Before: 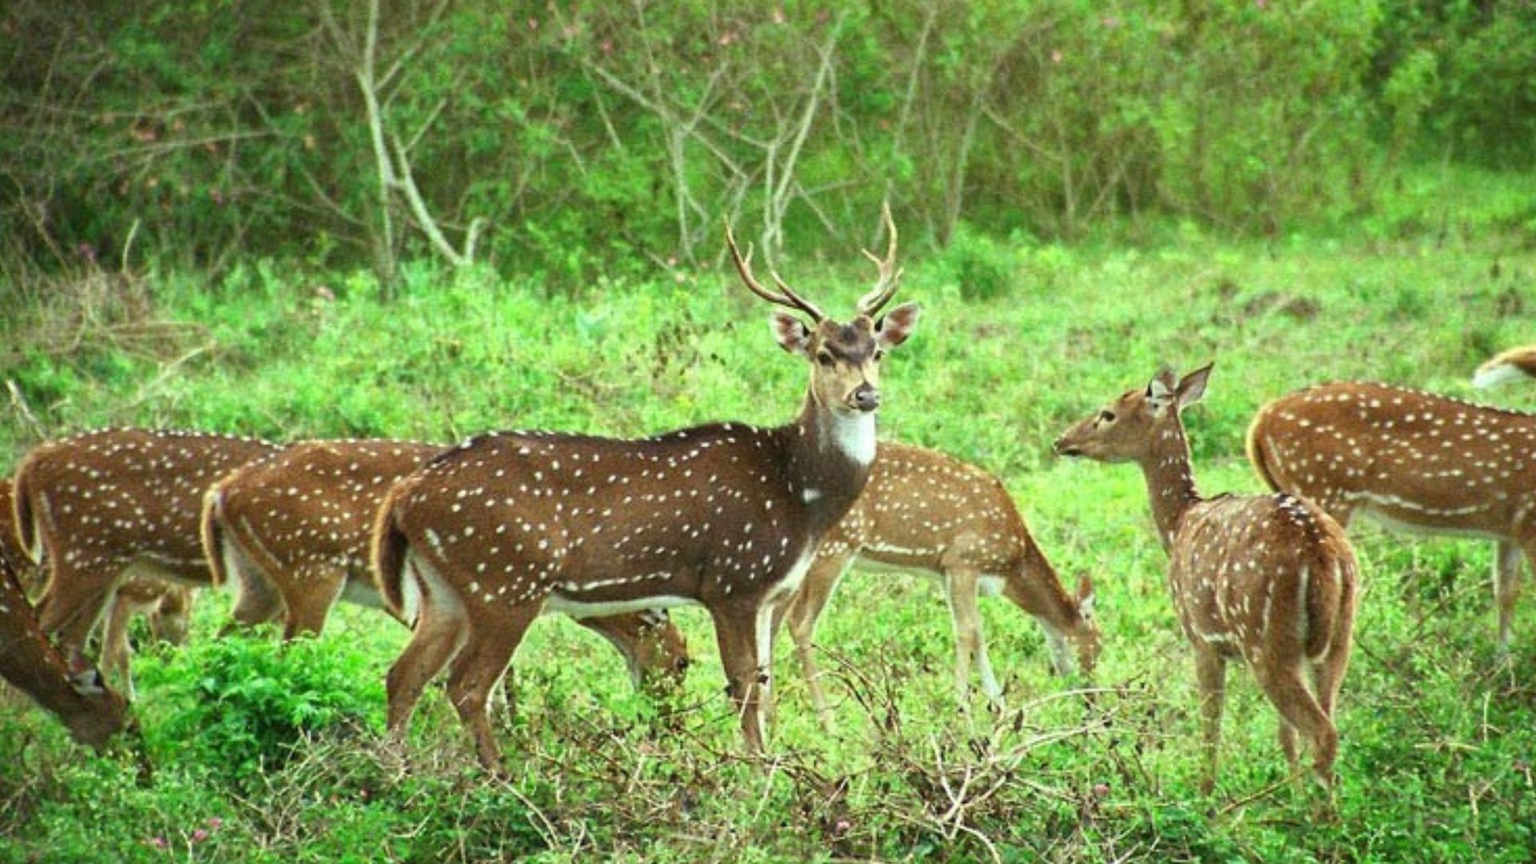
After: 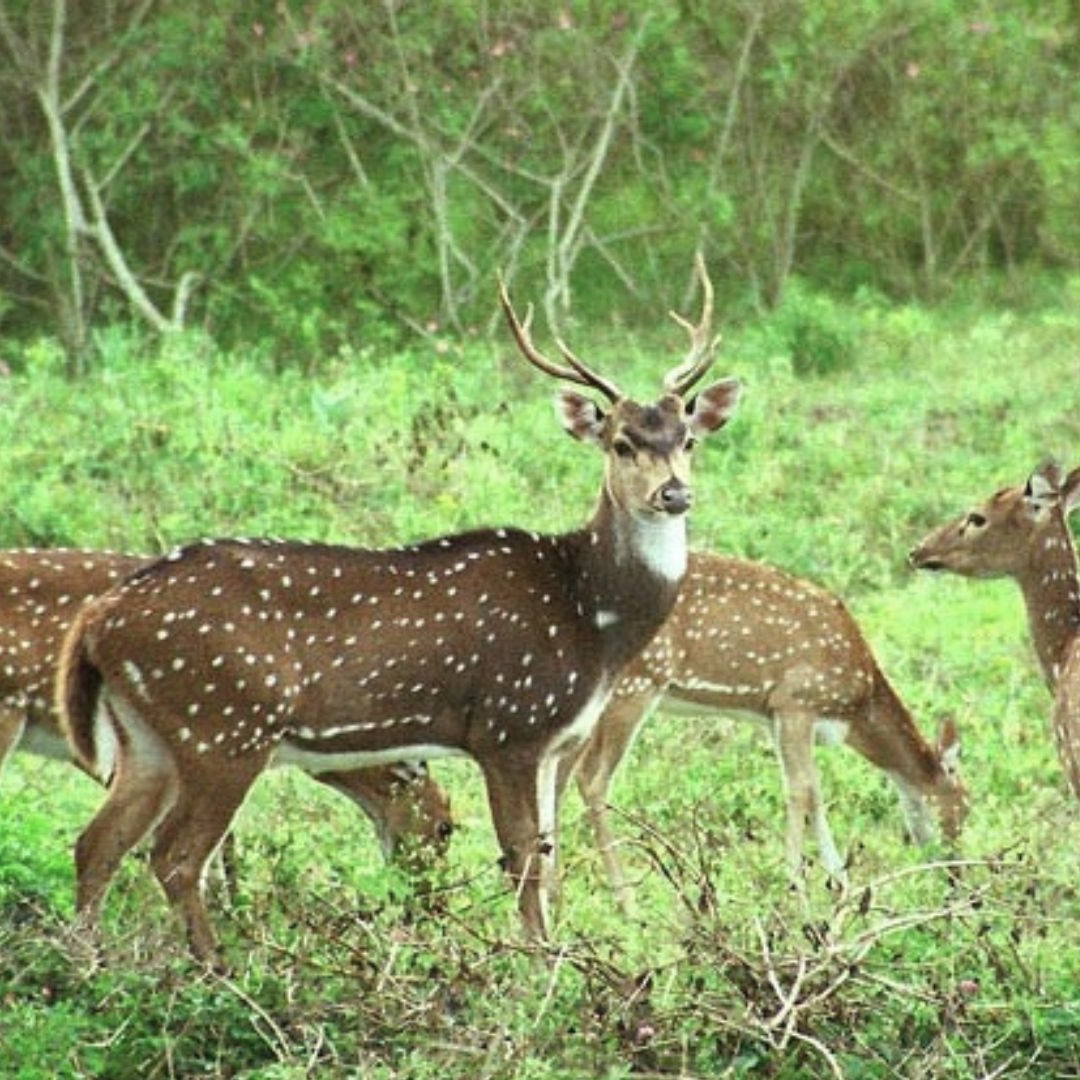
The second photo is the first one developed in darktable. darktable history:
color correction: highlights b* 0.018, saturation 0.808
crop: left 21.292%, right 22.429%
